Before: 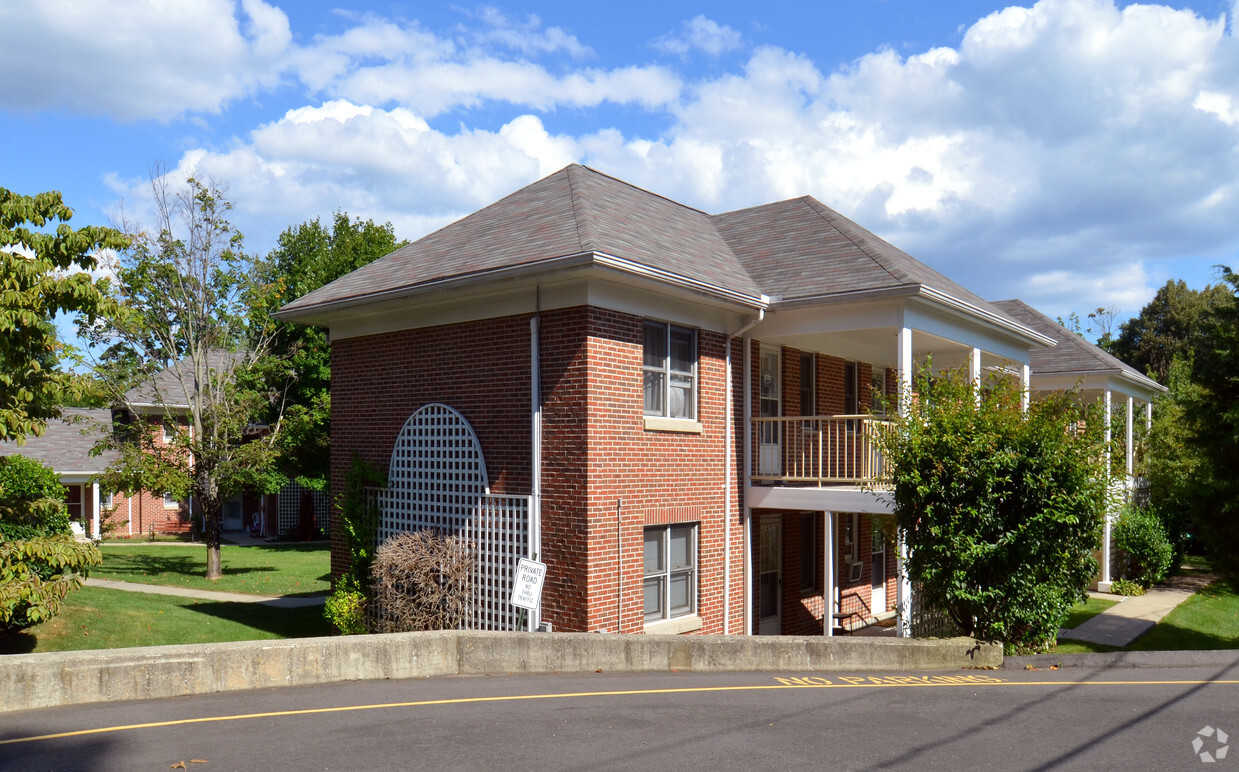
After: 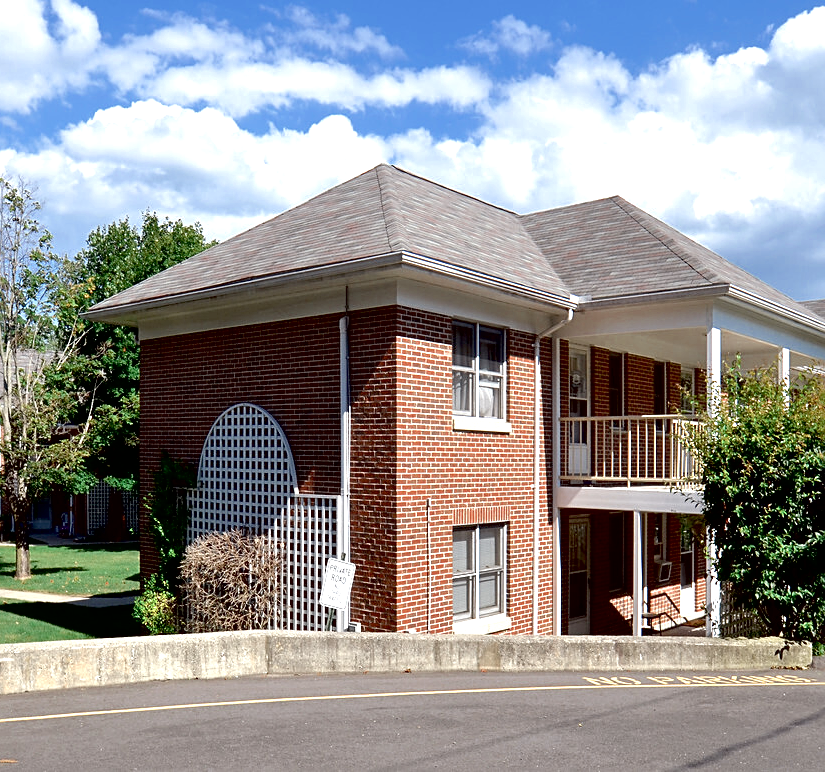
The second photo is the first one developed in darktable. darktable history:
crop and rotate: left 15.426%, right 17.988%
exposure: black level correction 0.012, exposure 0.696 EV, compensate exposure bias true, compensate highlight preservation false
color zones: curves: ch0 [(0, 0.5) (0.125, 0.4) (0.25, 0.5) (0.375, 0.4) (0.5, 0.4) (0.625, 0.35) (0.75, 0.35) (0.875, 0.5)]; ch1 [(0, 0.35) (0.125, 0.45) (0.25, 0.35) (0.375, 0.35) (0.5, 0.35) (0.625, 0.35) (0.75, 0.45) (0.875, 0.35)]; ch2 [(0, 0.6) (0.125, 0.5) (0.25, 0.5) (0.375, 0.6) (0.5, 0.6) (0.625, 0.5) (0.75, 0.5) (0.875, 0.5)]
contrast brightness saturation: saturation -0.047
tone equalizer: edges refinement/feathering 500, mask exposure compensation -1.57 EV, preserve details no
sharpen: on, module defaults
